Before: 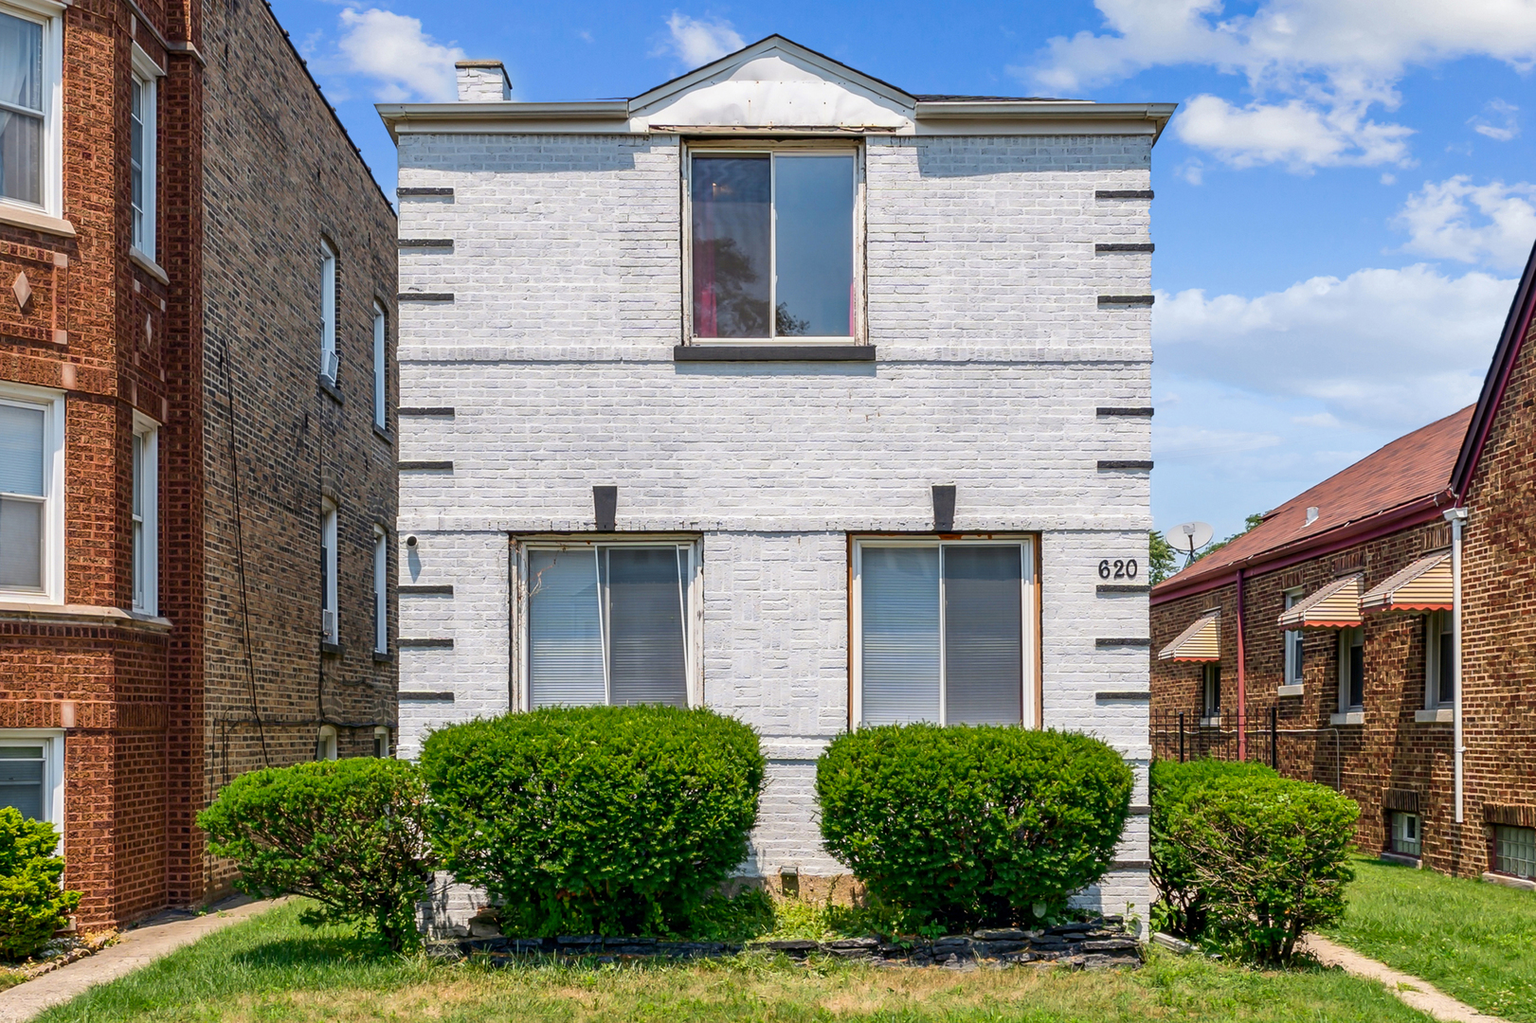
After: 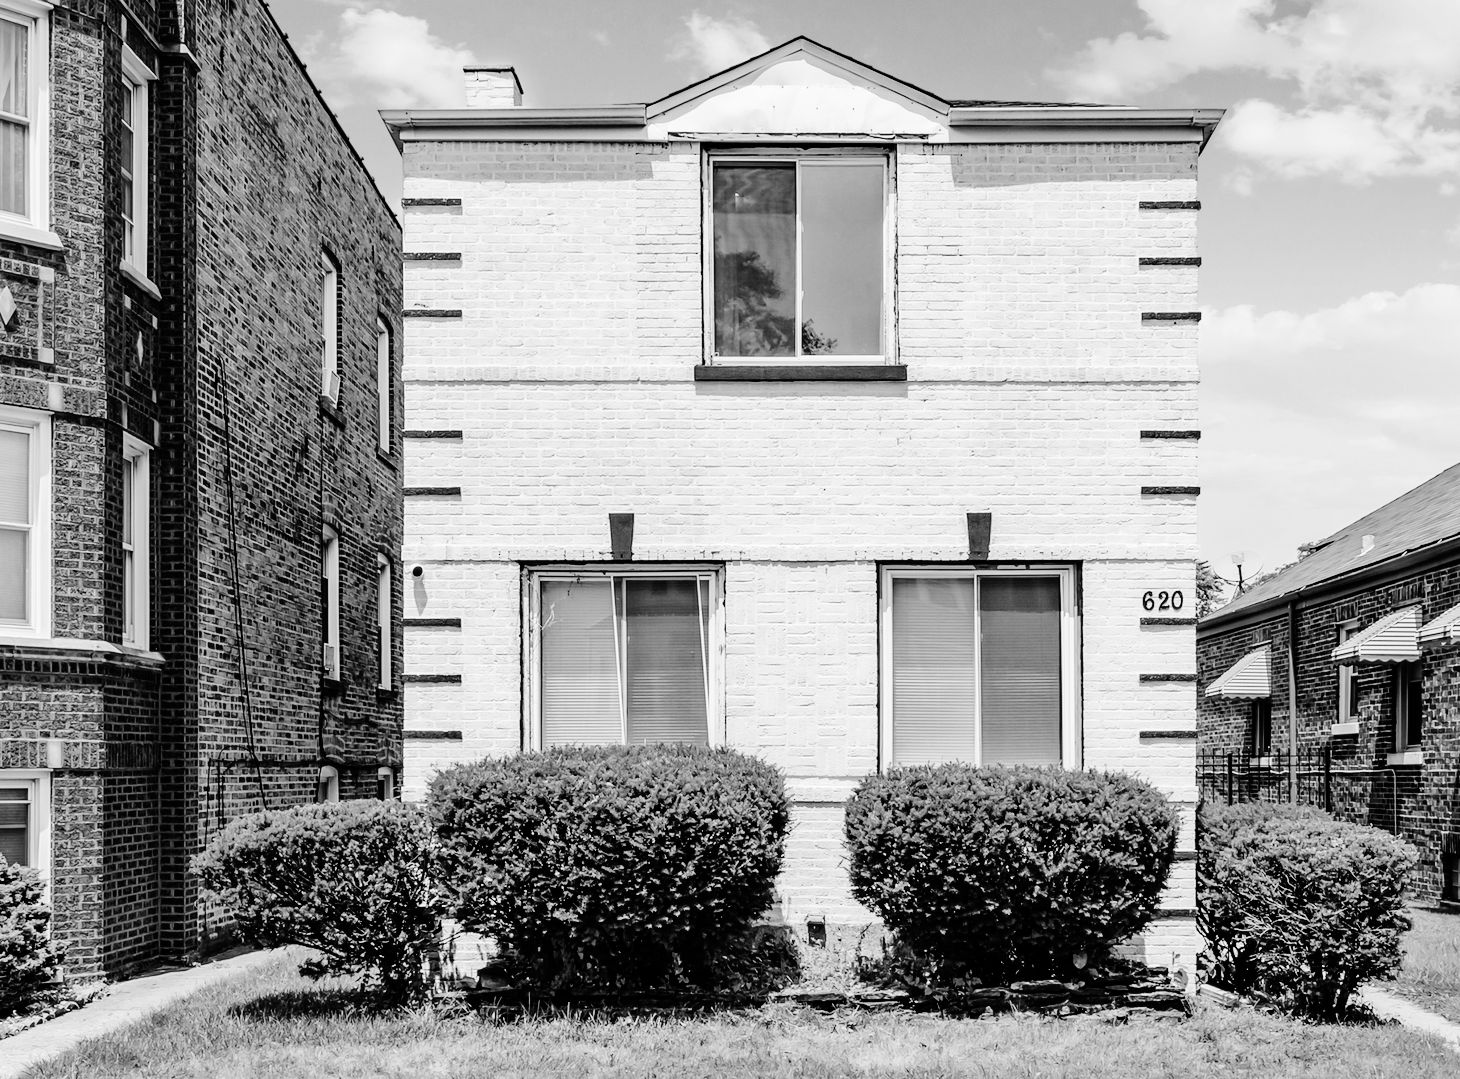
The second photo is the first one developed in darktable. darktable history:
monochrome: on, module defaults
crop and rotate: left 1.088%, right 8.807%
base curve: curves: ch0 [(0, 0) (0.036, 0.01) (0.123, 0.254) (0.258, 0.504) (0.507, 0.748) (1, 1)], preserve colors none
color balance rgb: perceptual saturation grading › global saturation 30%, global vibrance 20%
